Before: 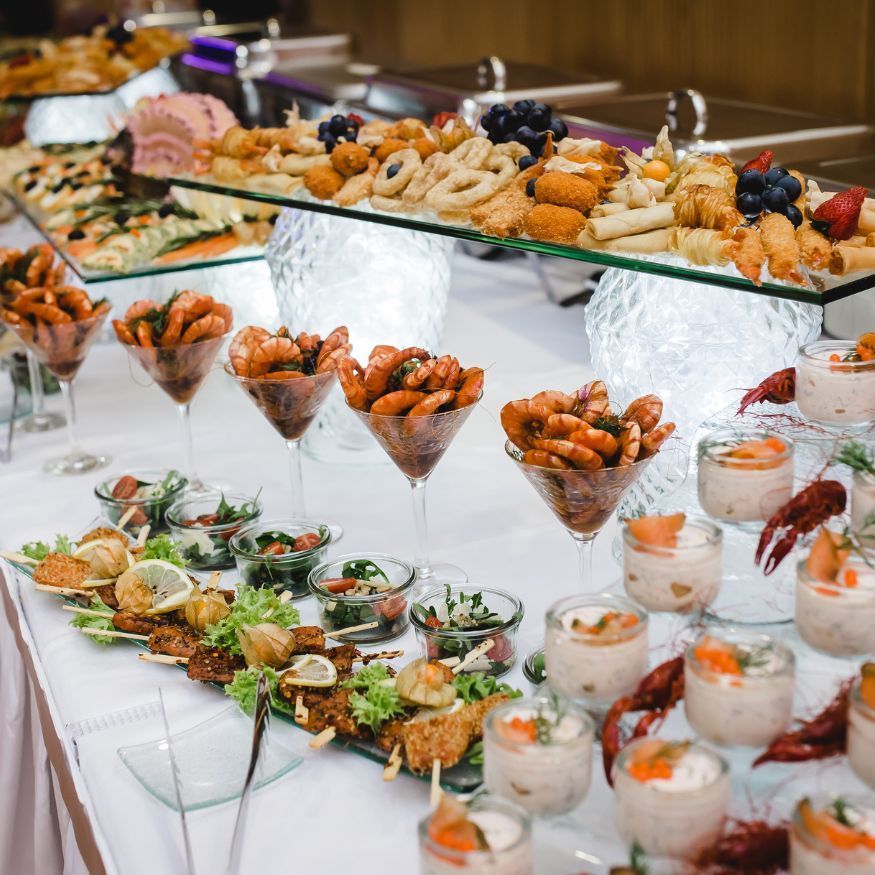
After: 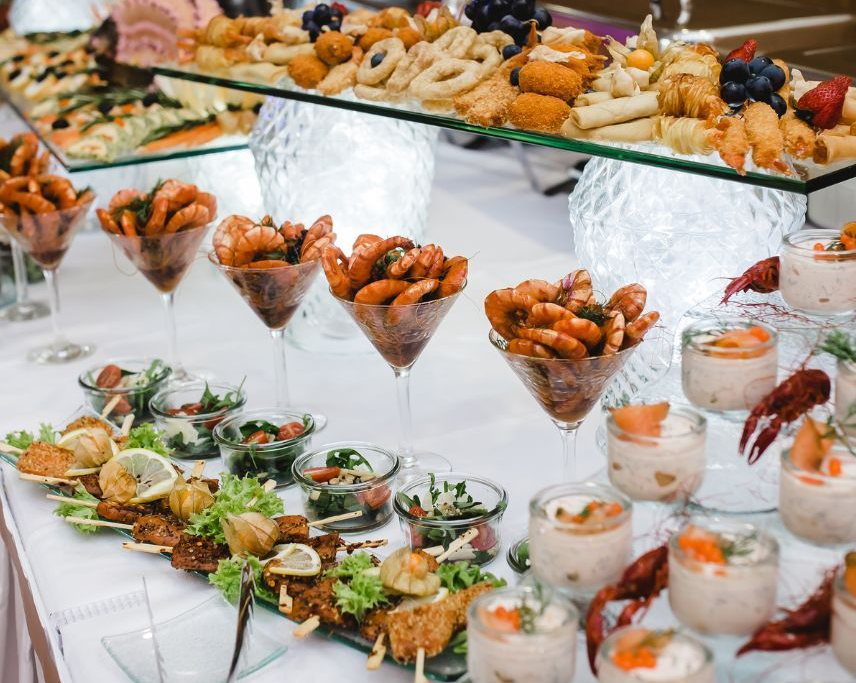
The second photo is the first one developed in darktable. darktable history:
crop and rotate: left 1.867%, top 12.798%, right 0.291%, bottom 9.14%
